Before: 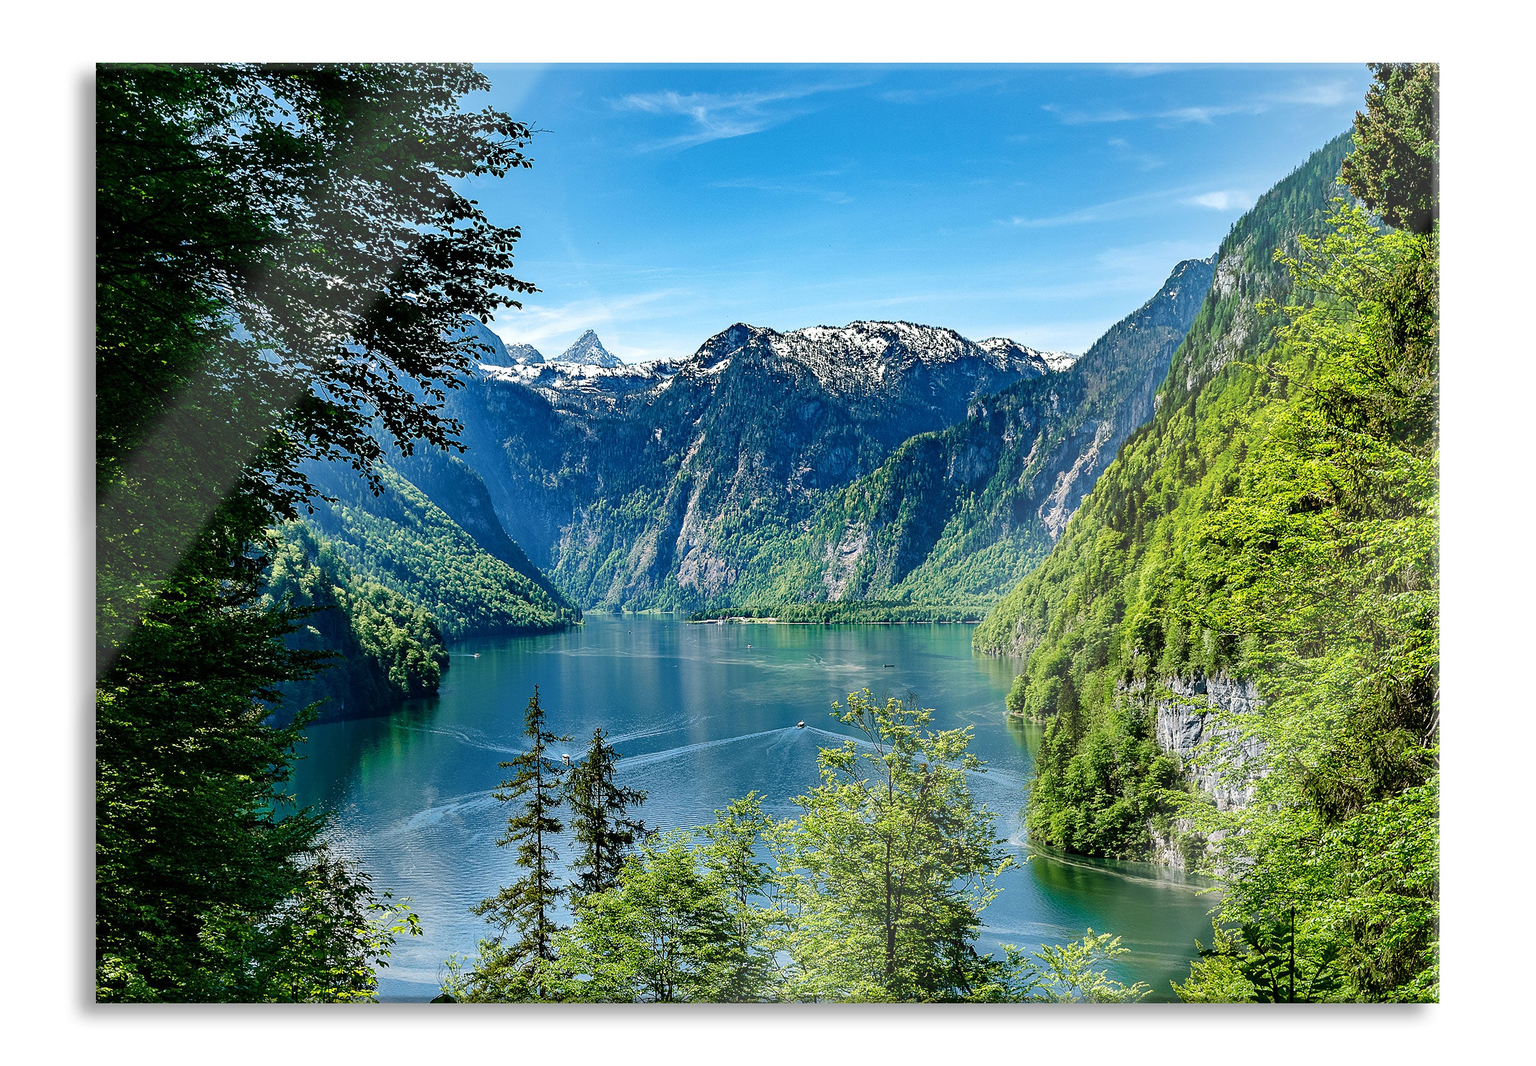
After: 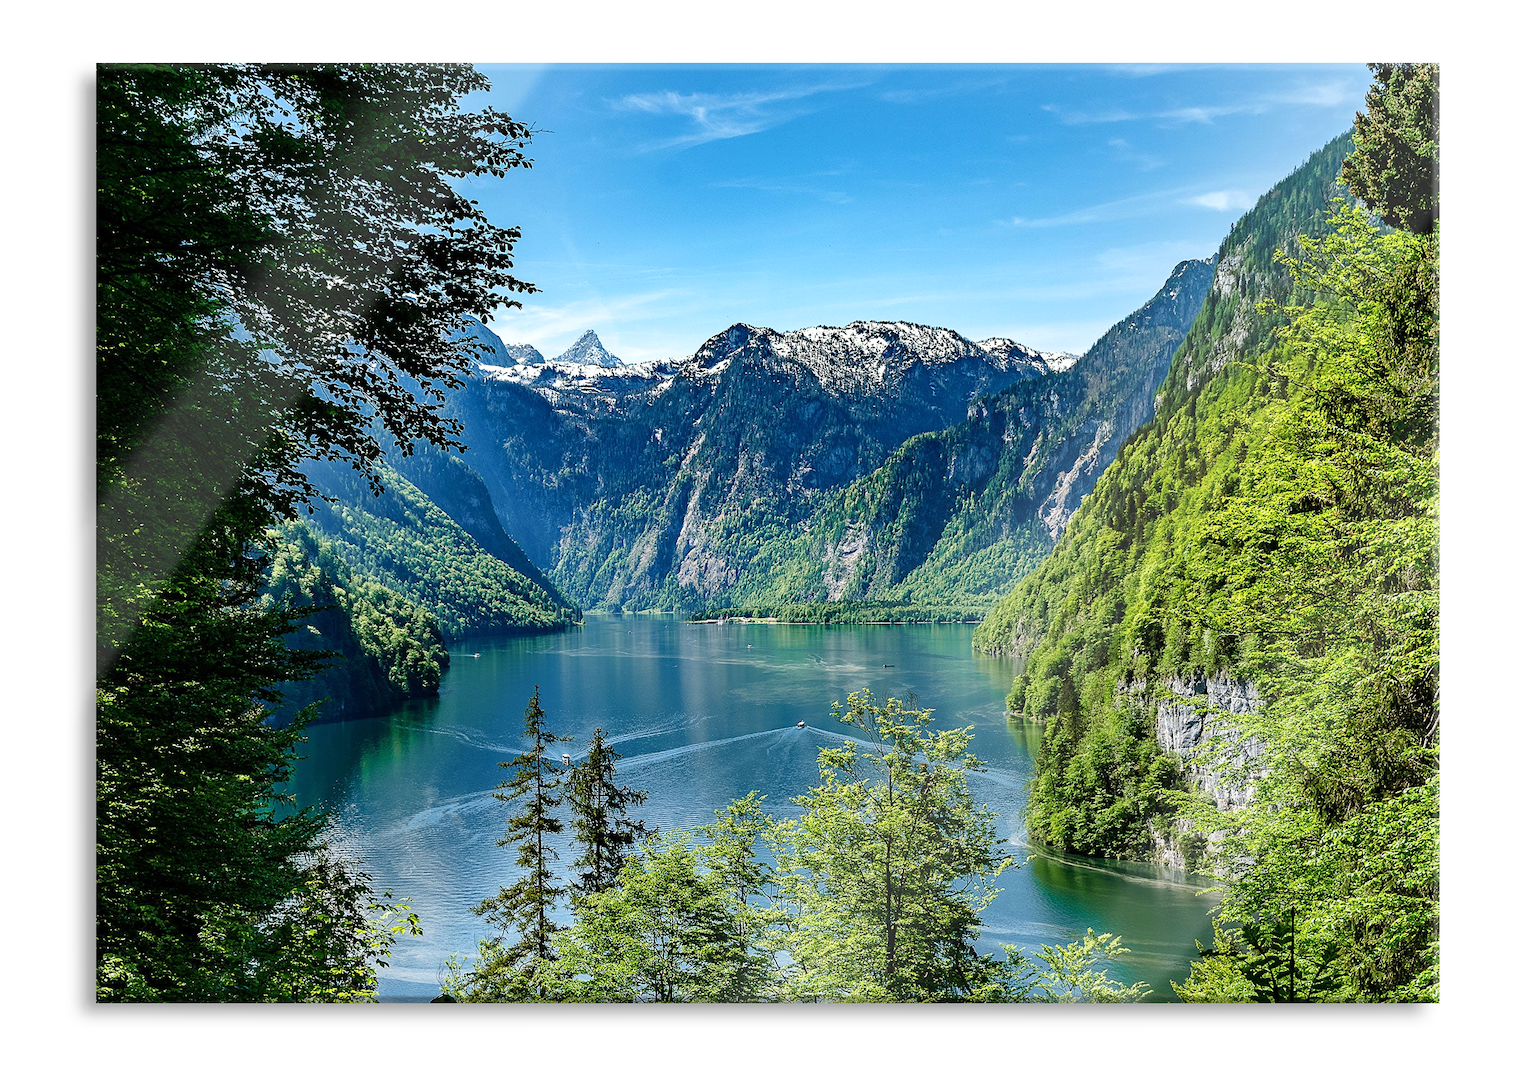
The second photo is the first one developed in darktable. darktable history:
shadows and highlights: shadows 1.82, highlights 40.33
